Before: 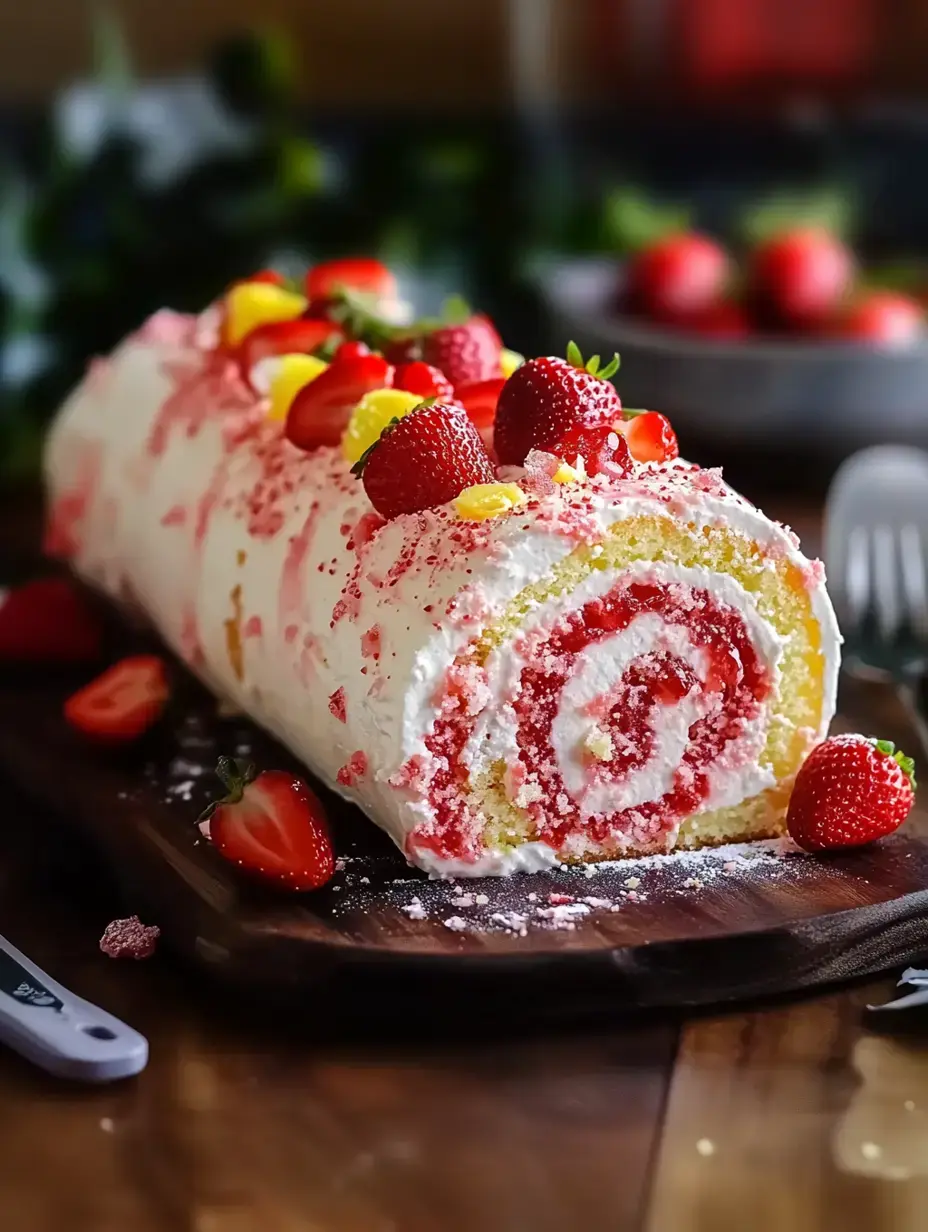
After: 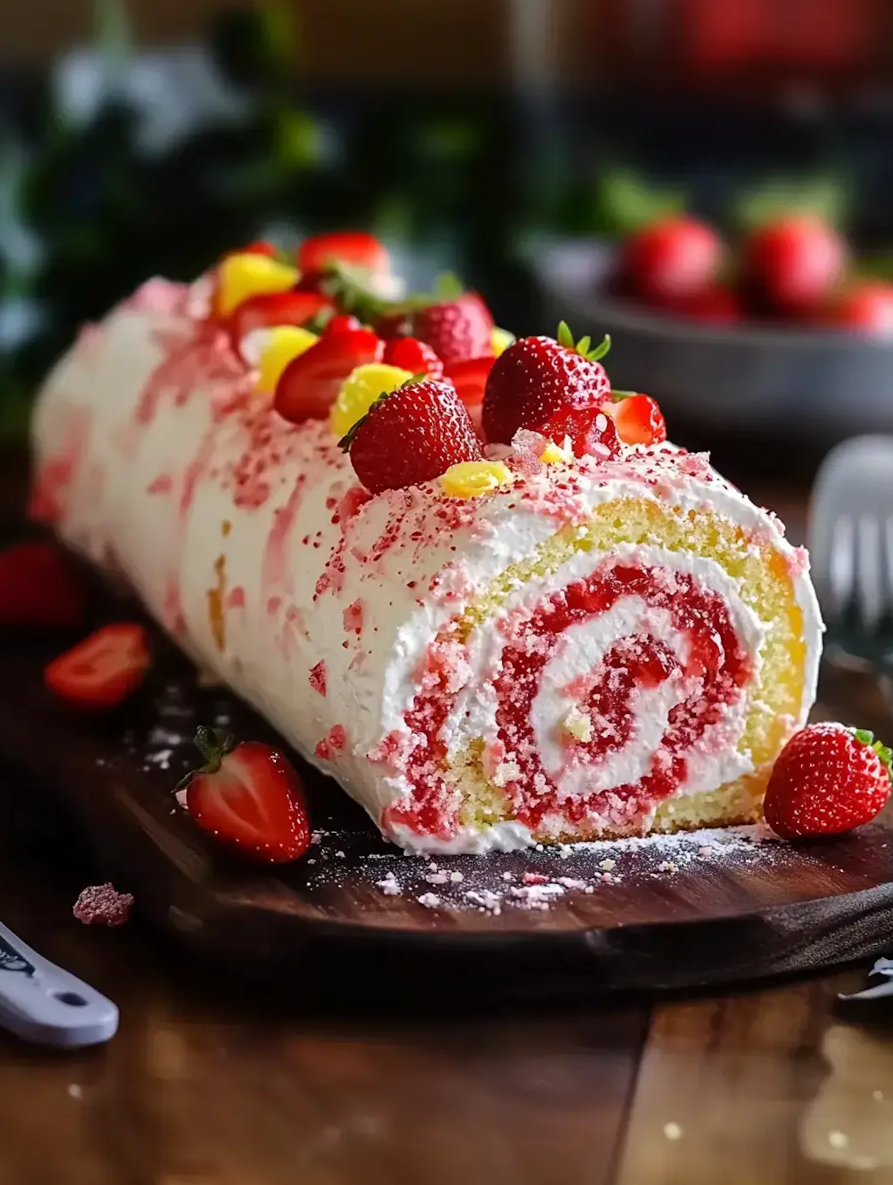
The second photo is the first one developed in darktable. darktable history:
crop and rotate: angle -1.7°
